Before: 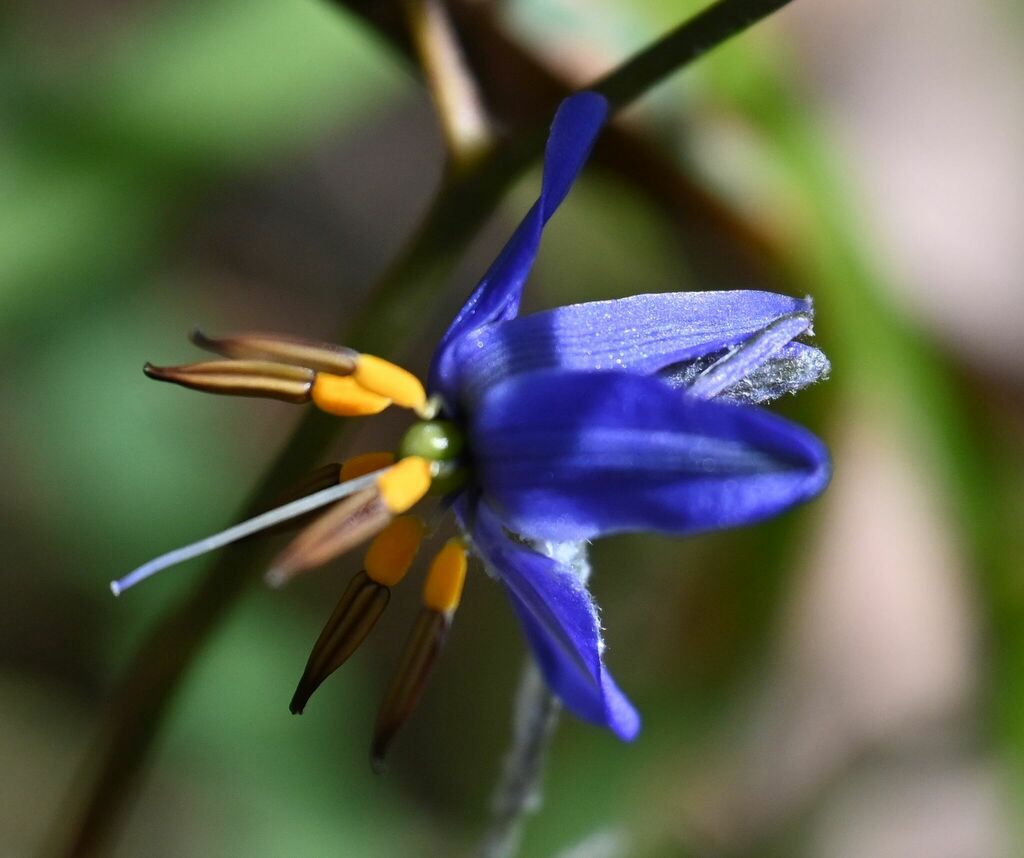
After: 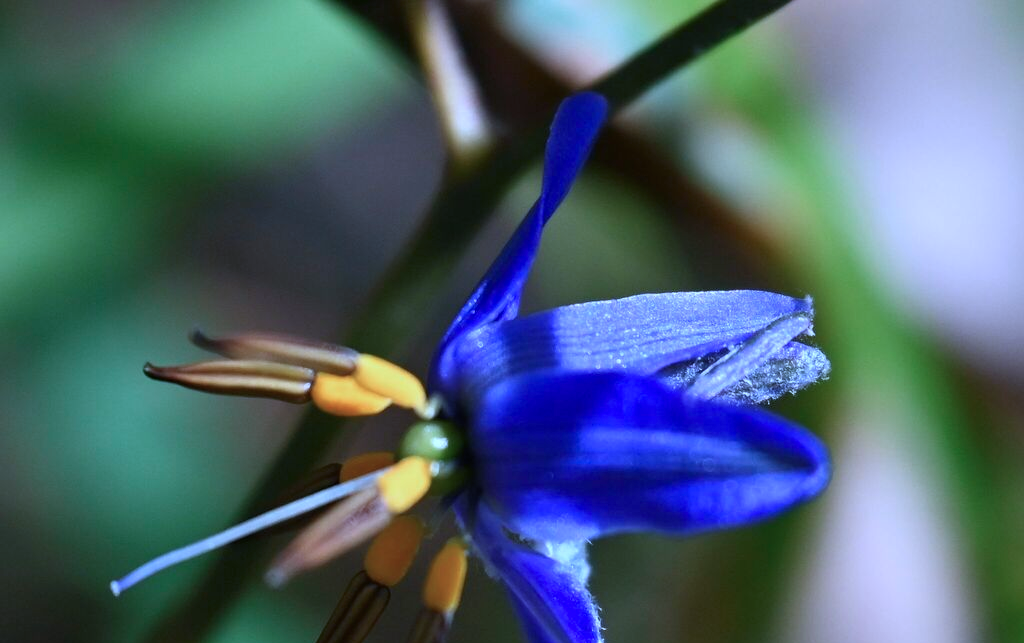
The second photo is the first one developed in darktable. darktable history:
color calibration: illuminant as shot in camera, adaptation linear Bradford (ICC v4), x 0.406, y 0.405, temperature 3570.35 K, saturation algorithm version 1 (2020)
crop: bottom 24.988%
